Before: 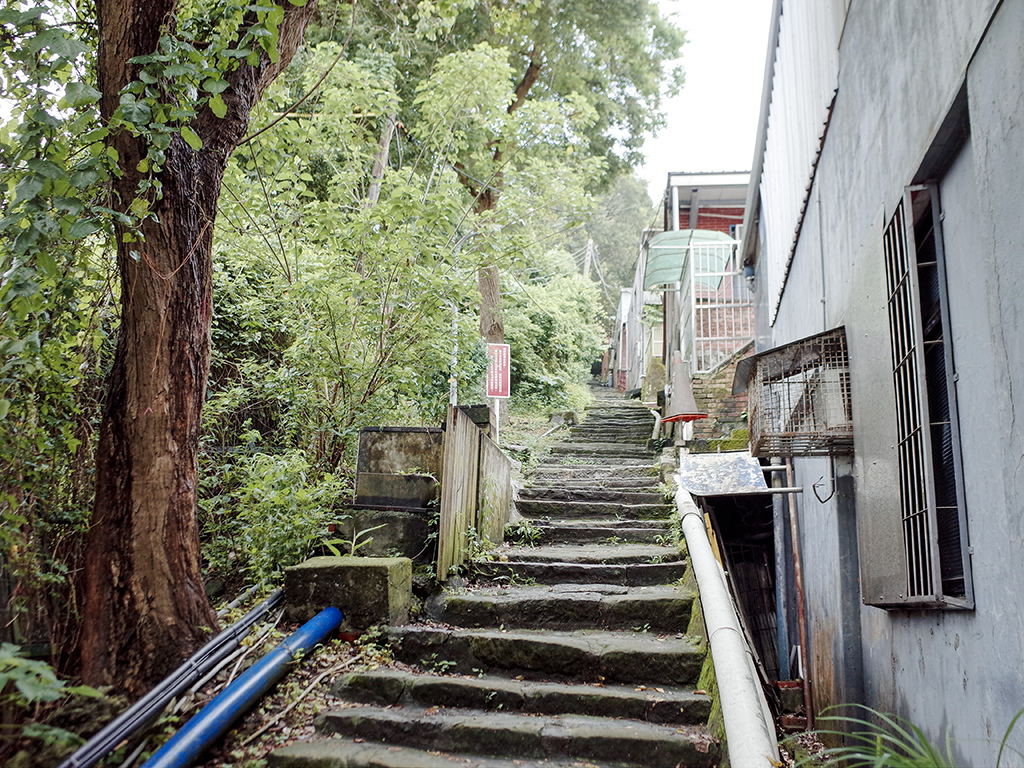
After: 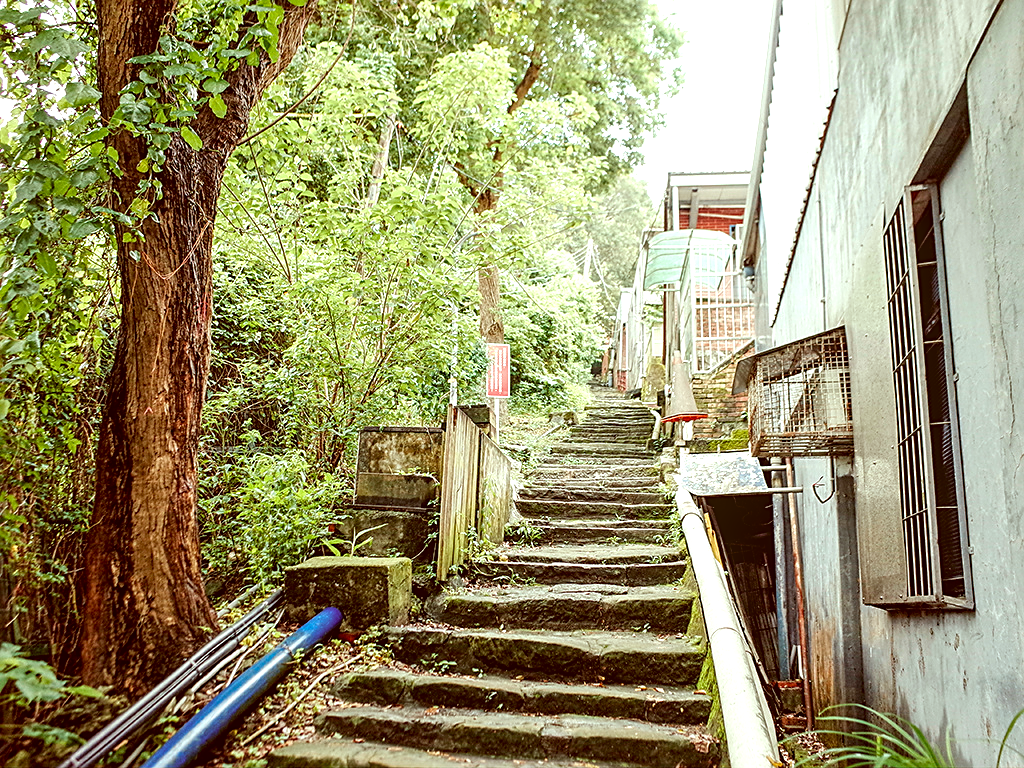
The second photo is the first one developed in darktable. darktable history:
color correction: highlights a* -5.52, highlights b* 9.8, shadows a* 9.41, shadows b* 24.36
sharpen: on, module defaults
exposure: exposure 0.659 EV, compensate highlight preservation false
local contrast: on, module defaults
